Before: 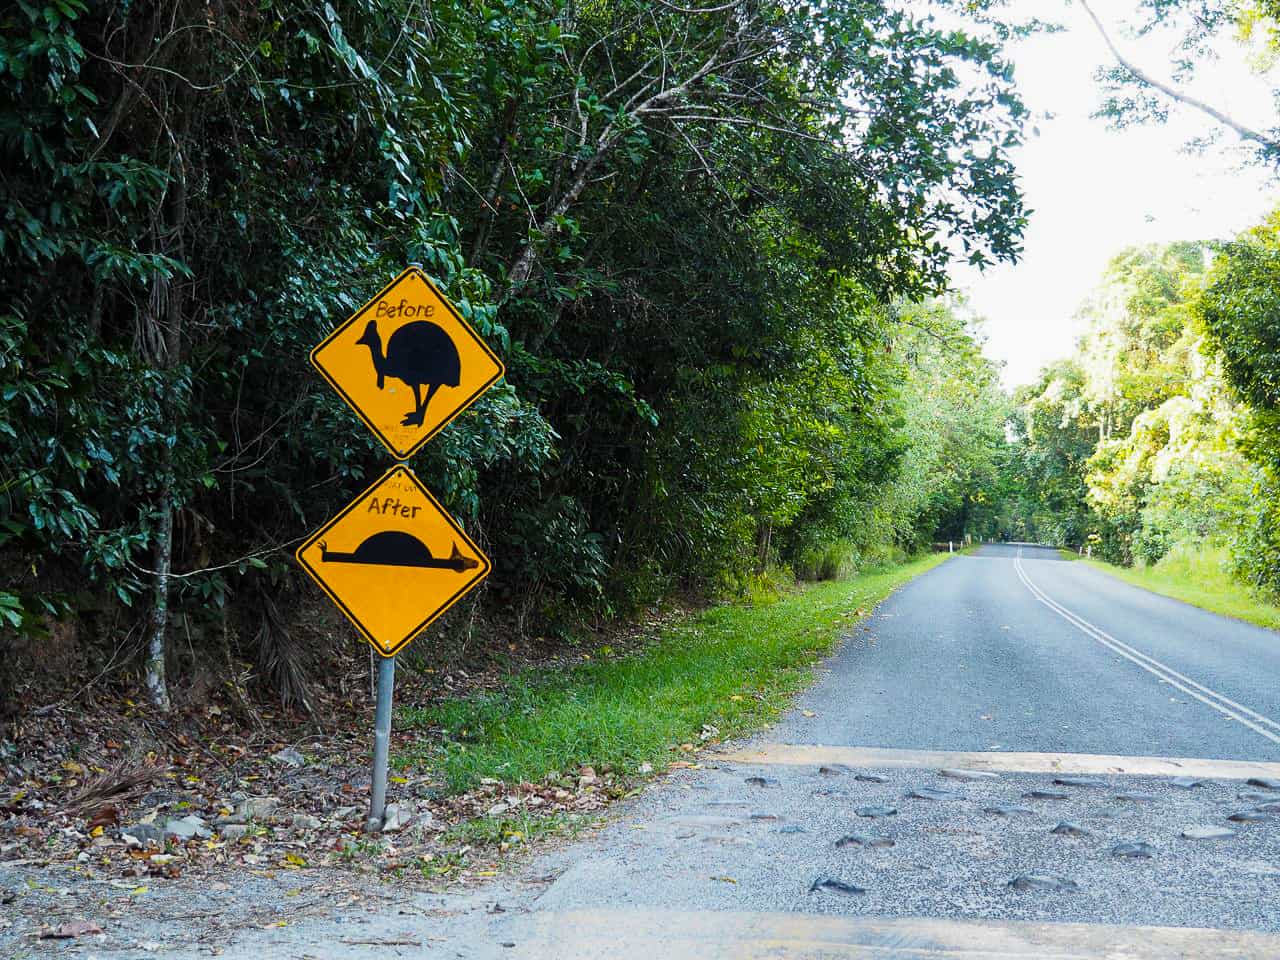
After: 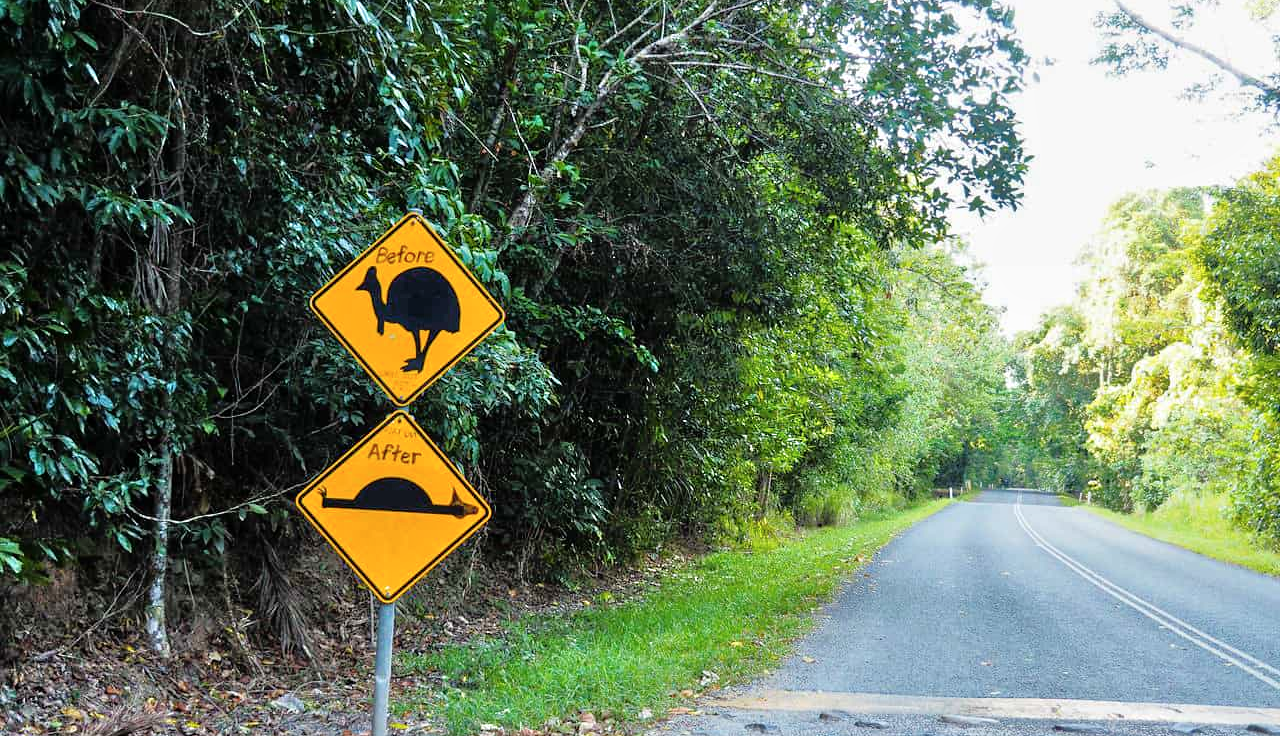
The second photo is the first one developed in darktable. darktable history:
crop: top 5.667%, bottom 17.637%
contrast brightness saturation: saturation -0.05
tone equalizer: -7 EV 0.15 EV, -6 EV 0.6 EV, -5 EV 1.15 EV, -4 EV 1.33 EV, -3 EV 1.15 EV, -2 EV 0.6 EV, -1 EV 0.15 EV, mask exposure compensation -0.5 EV
